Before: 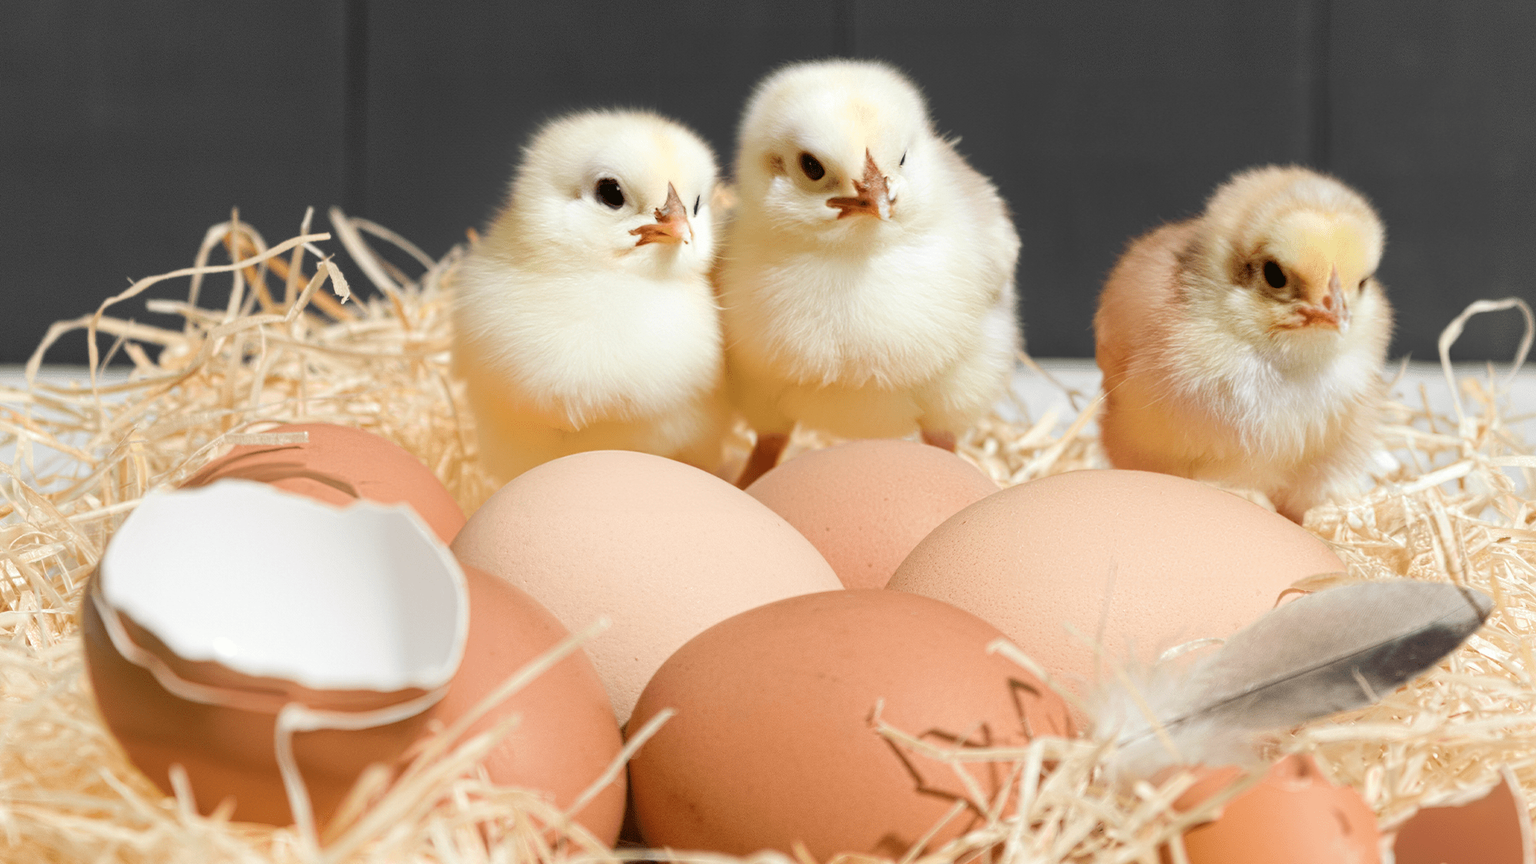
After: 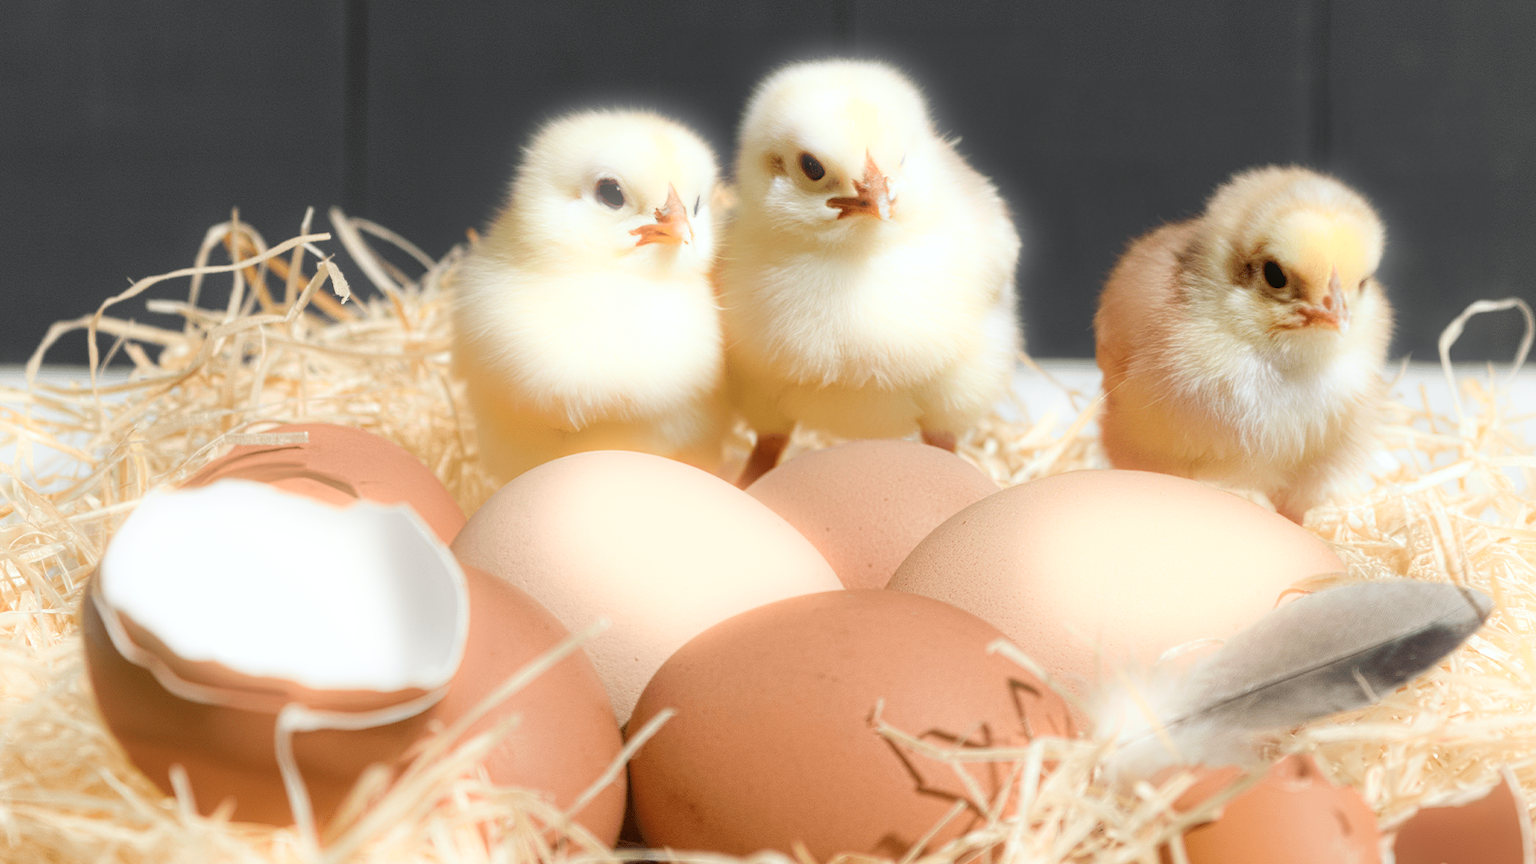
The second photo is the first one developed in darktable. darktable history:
white balance: red 0.986, blue 1.01
bloom: size 5%, threshold 95%, strength 15%
